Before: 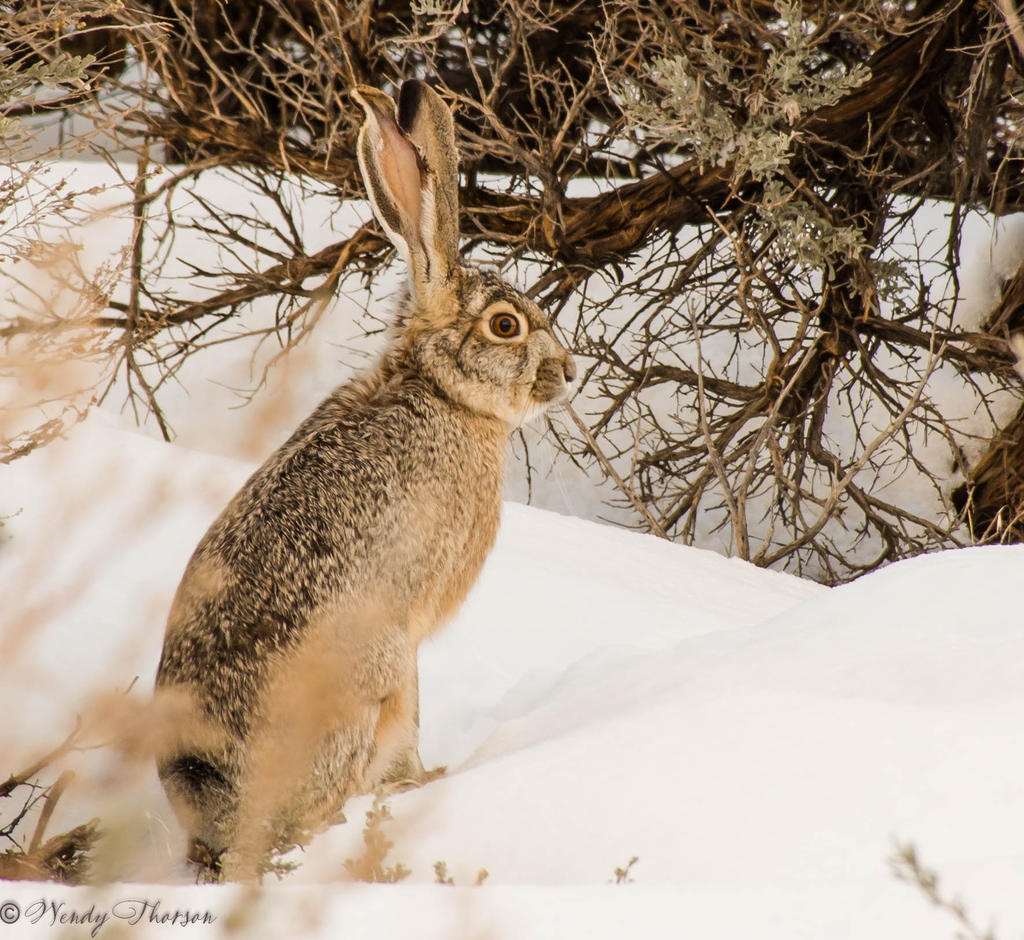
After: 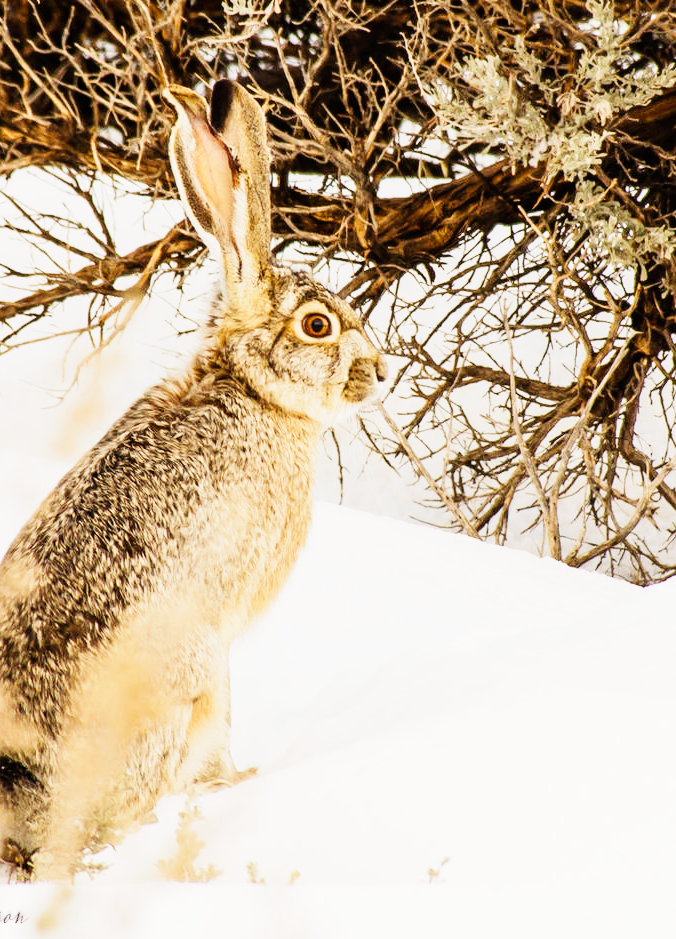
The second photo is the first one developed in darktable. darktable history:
crop and rotate: left 18.442%, right 15.508%
base curve: curves: ch0 [(0, 0) (0, 0.001) (0.001, 0.001) (0.004, 0.002) (0.007, 0.004) (0.015, 0.013) (0.033, 0.045) (0.052, 0.096) (0.075, 0.17) (0.099, 0.241) (0.163, 0.42) (0.219, 0.55) (0.259, 0.616) (0.327, 0.722) (0.365, 0.765) (0.522, 0.873) (0.547, 0.881) (0.689, 0.919) (0.826, 0.952) (1, 1)], preserve colors none
